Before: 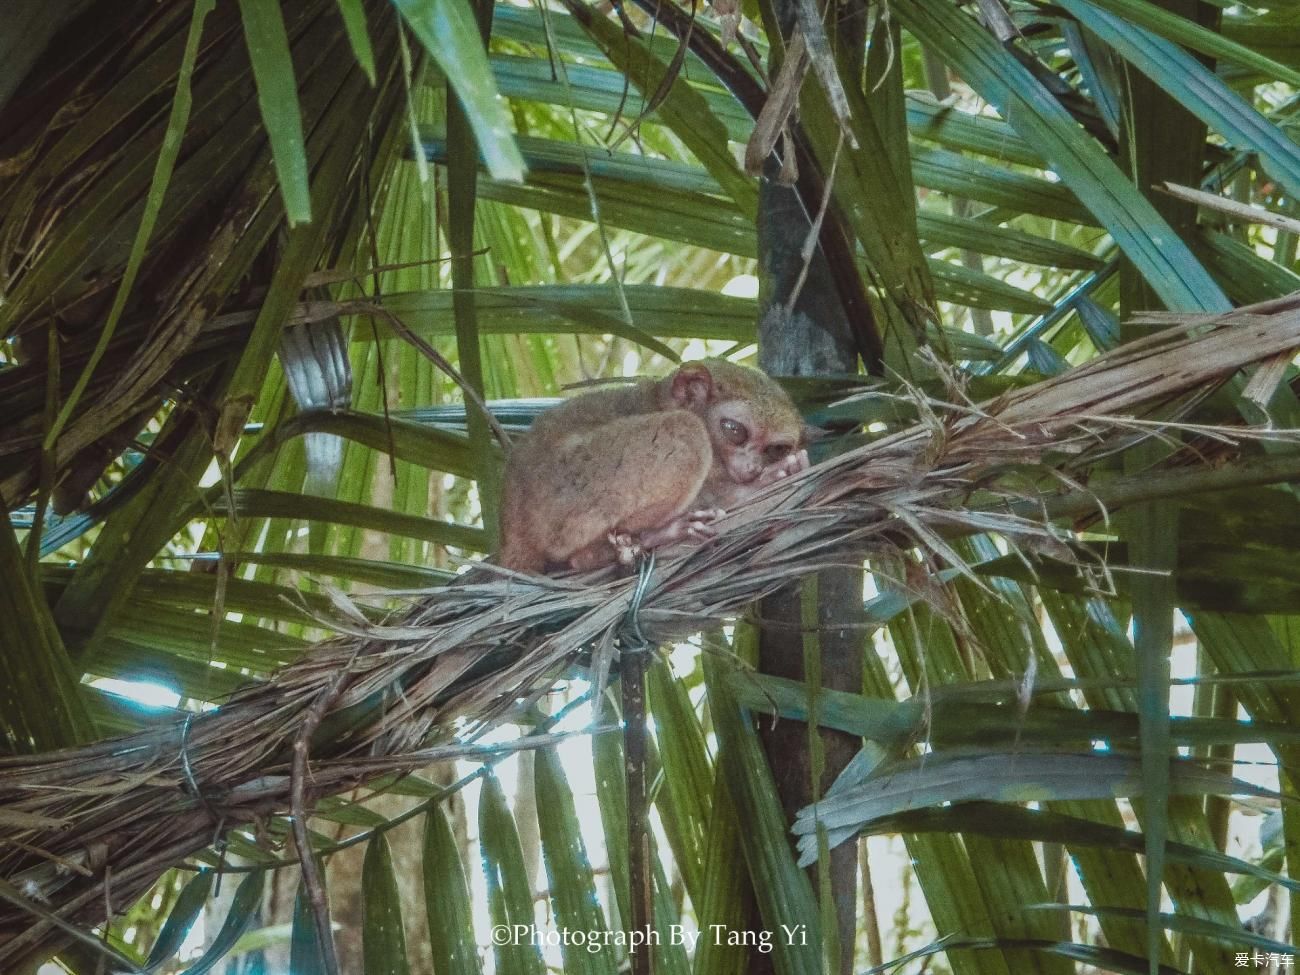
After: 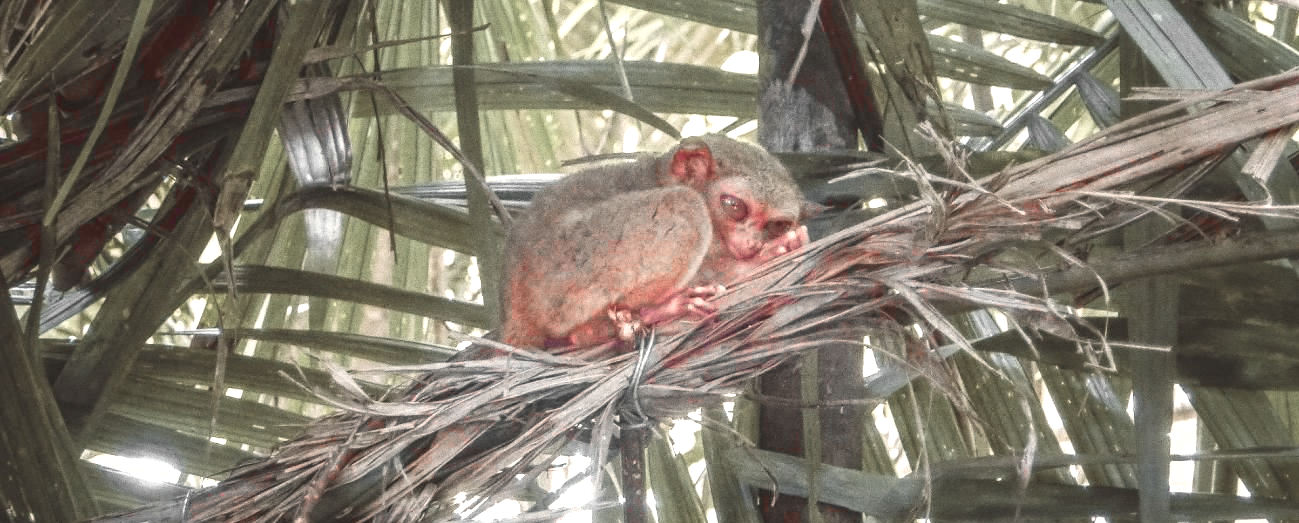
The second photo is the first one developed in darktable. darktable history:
crop and rotate: top 23.161%, bottom 23.134%
color correction: highlights a* 11.69, highlights b* 12.3
exposure: black level correction 0, exposure 0.846 EV, compensate highlight preservation false
color zones: curves: ch1 [(0, 0.831) (0.08, 0.771) (0.157, 0.268) (0.241, 0.207) (0.562, -0.005) (0.714, -0.013) (0.876, 0.01) (1, 0.831)]
